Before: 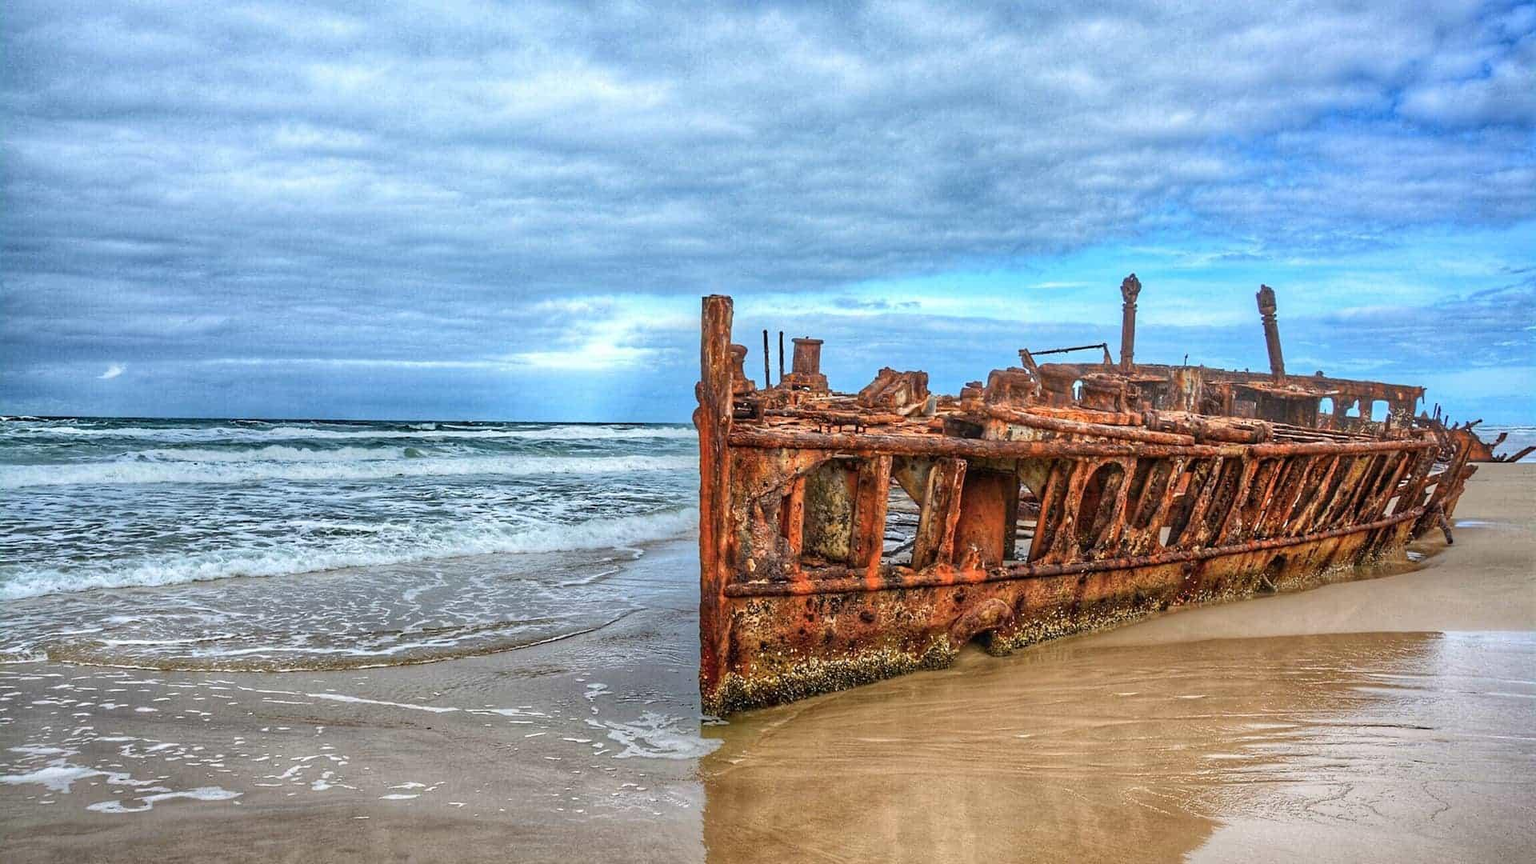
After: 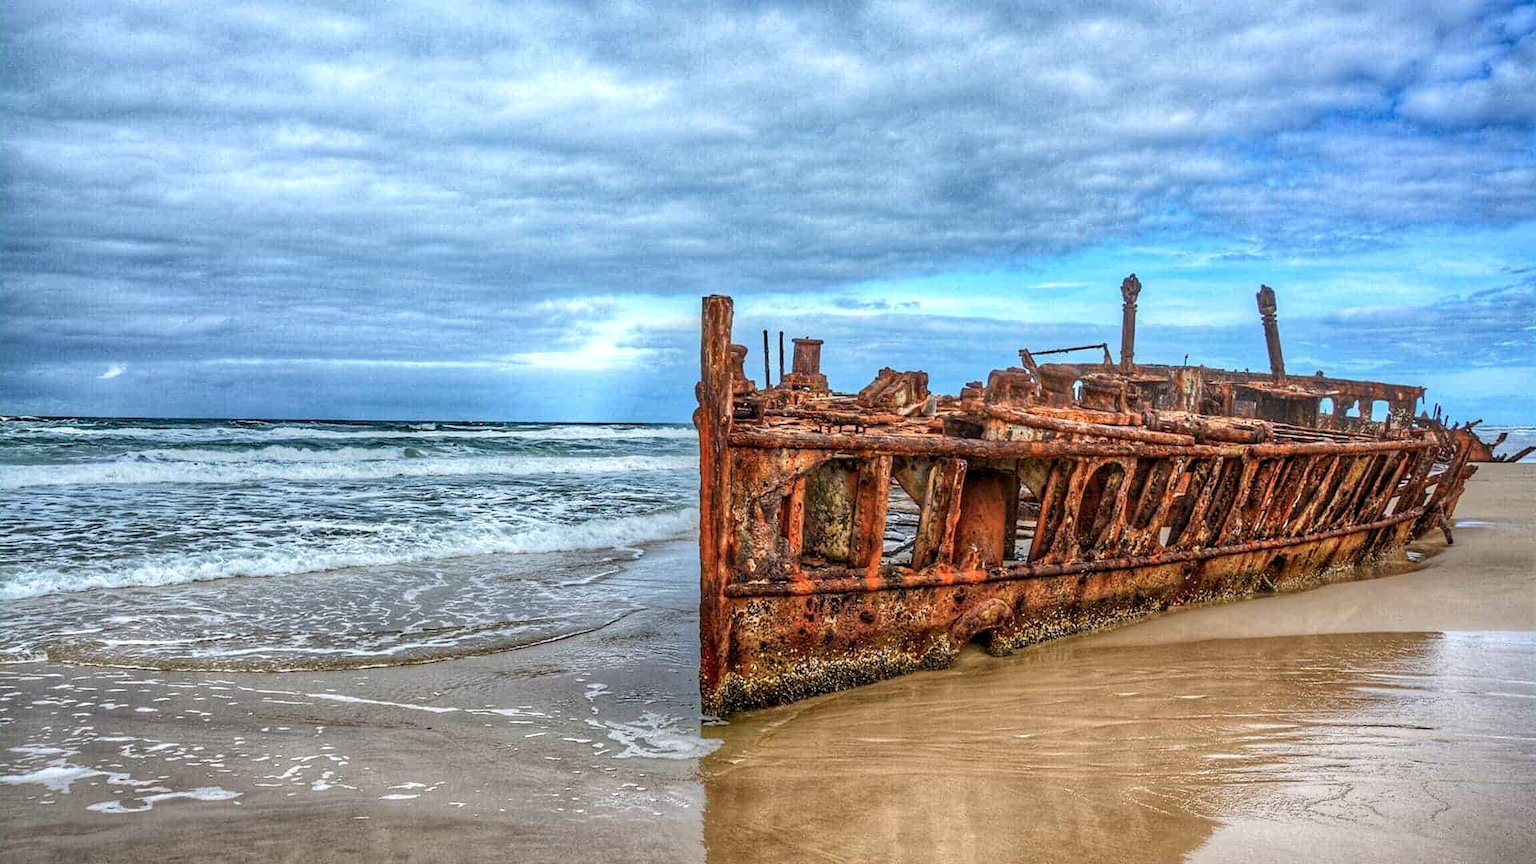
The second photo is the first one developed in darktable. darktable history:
color calibration: illuminant same as pipeline (D50), adaptation none (bypass)
local contrast: on, module defaults
